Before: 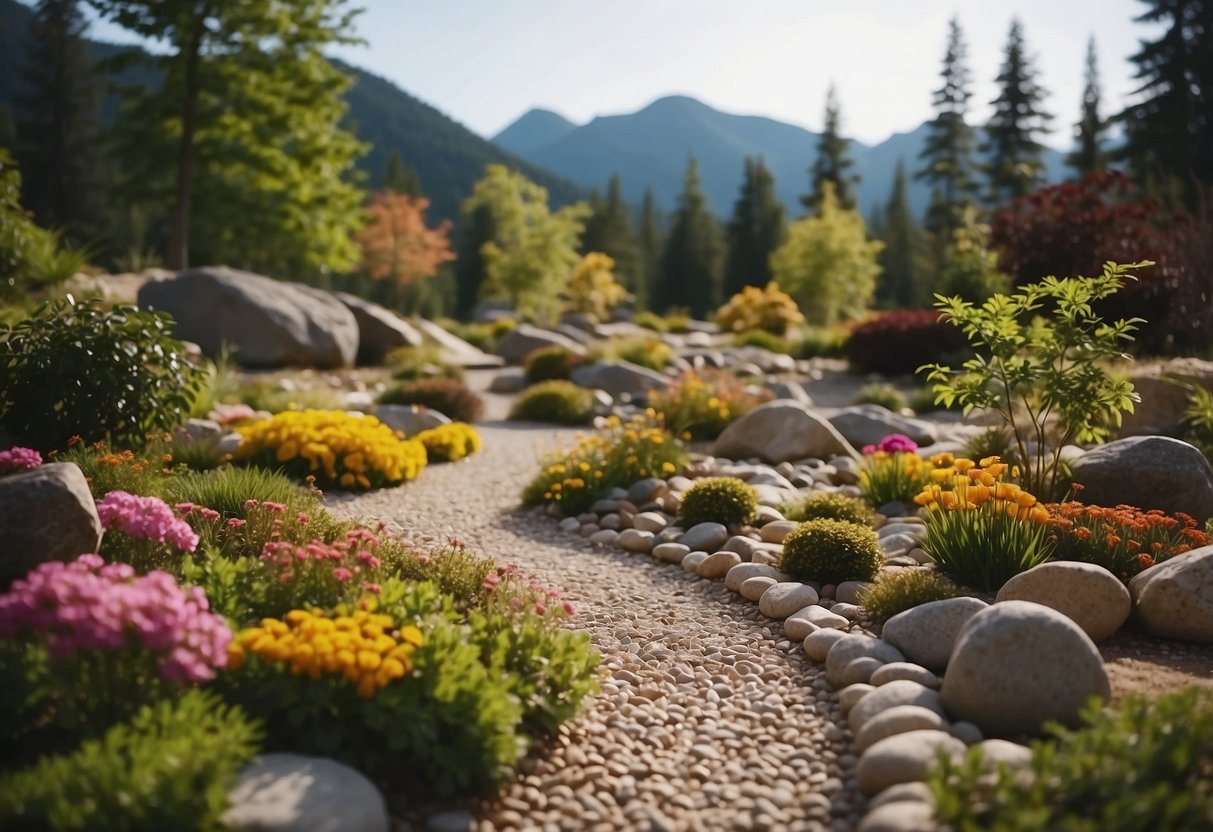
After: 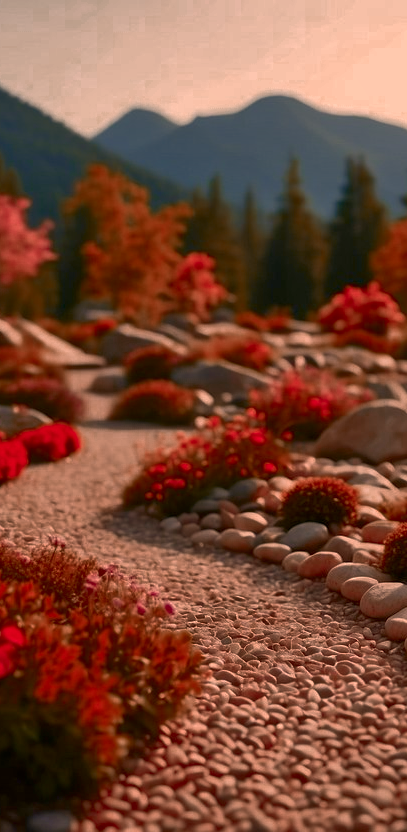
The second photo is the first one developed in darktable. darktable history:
crop: left 32.907%, right 33.467%
tone equalizer: -7 EV 0.162 EV, -6 EV 0.609 EV, -5 EV 1.16 EV, -4 EV 1.33 EV, -3 EV 1.13 EV, -2 EV 0.6 EV, -1 EV 0.163 EV
color correction: highlights a* 14.8, highlights b* 31.76
shadows and highlights: on, module defaults
color zones: curves: ch0 [(0.006, 0.385) (0.143, 0.563) (0.243, 0.321) (0.352, 0.464) (0.516, 0.456) (0.625, 0.5) (0.75, 0.5) (0.875, 0.5)]; ch1 [(0, 0.5) (0.134, 0.504) (0.246, 0.463) (0.421, 0.515) (0.5, 0.56) (0.625, 0.5) (0.75, 0.5) (0.875, 0.5)]; ch2 [(0, 0.5) (0.131, 0.426) (0.307, 0.289) (0.38, 0.188) (0.513, 0.216) (0.625, 0.548) (0.75, 0.468) (0.838, 0.396) (0.971, 0.311)]
contrast brightness saturation: brightness -0.504
